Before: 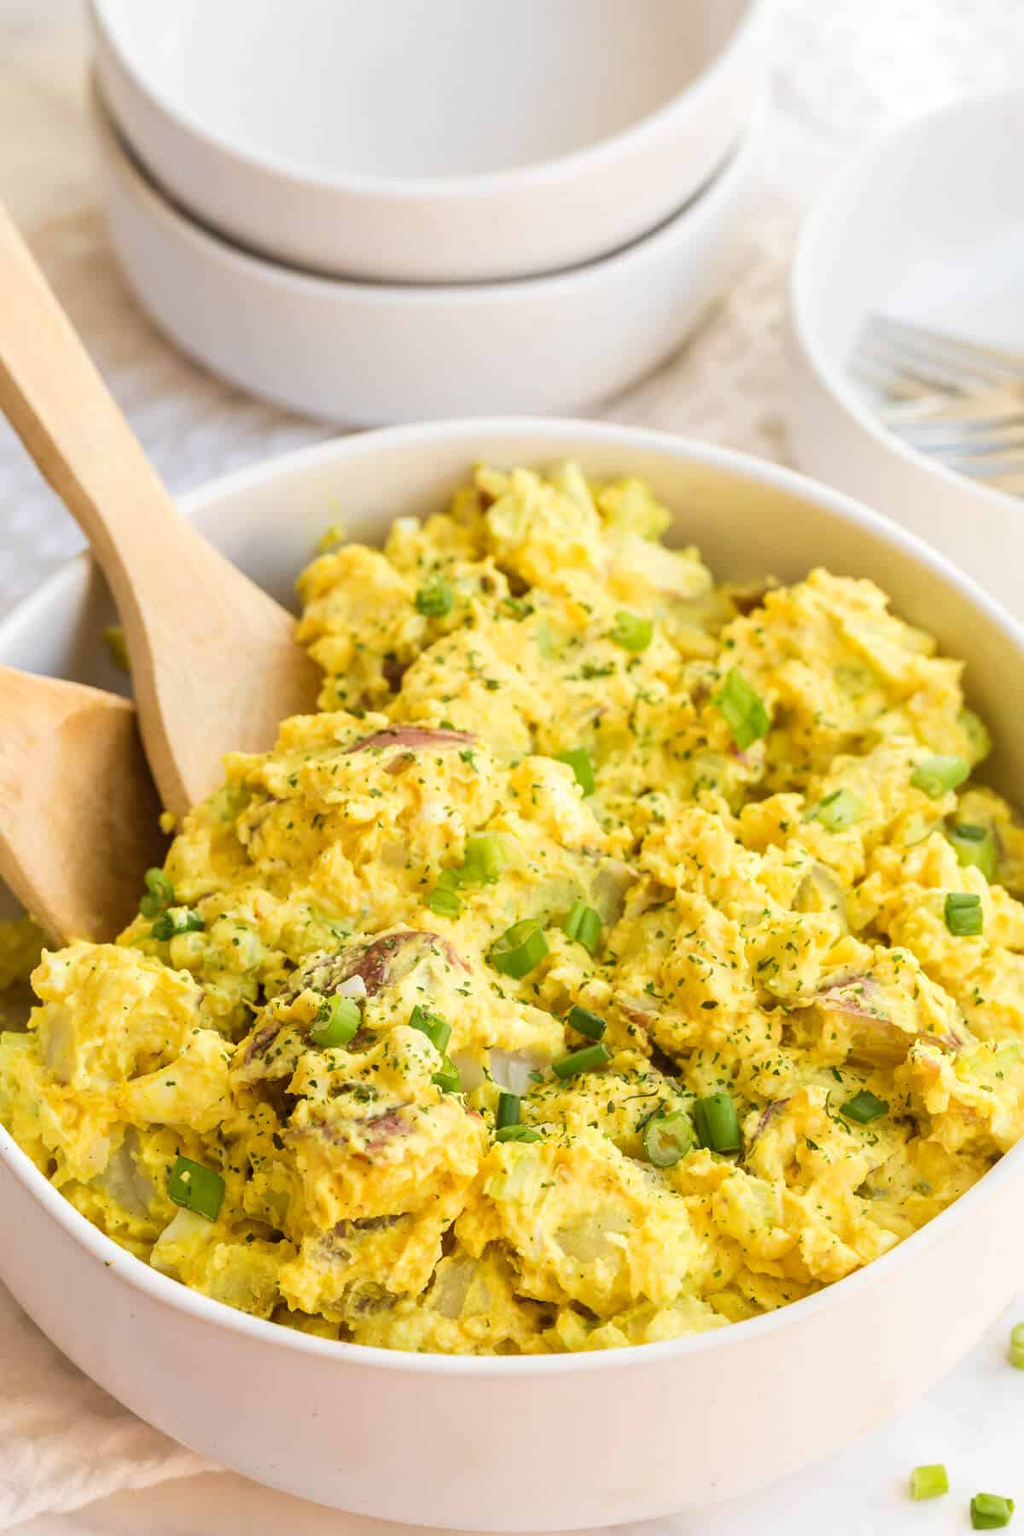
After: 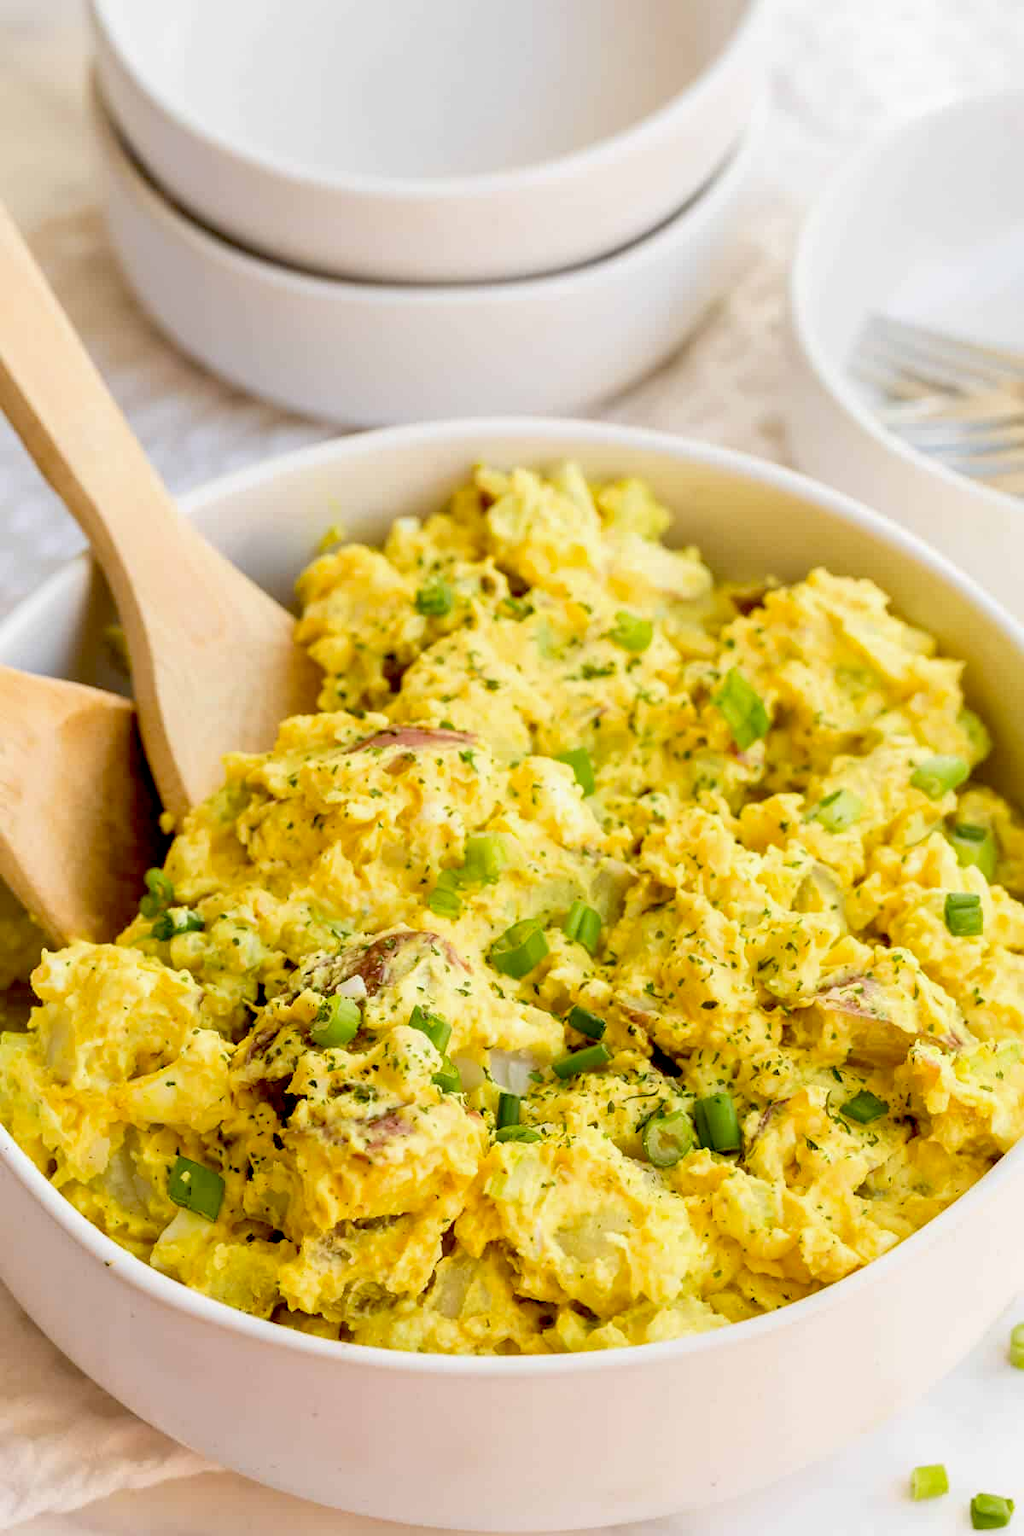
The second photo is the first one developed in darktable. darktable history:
exposure: black level correction 0.027, exposure -0.074 EV, compensate exposure bias true, compensate highlight preservation false
